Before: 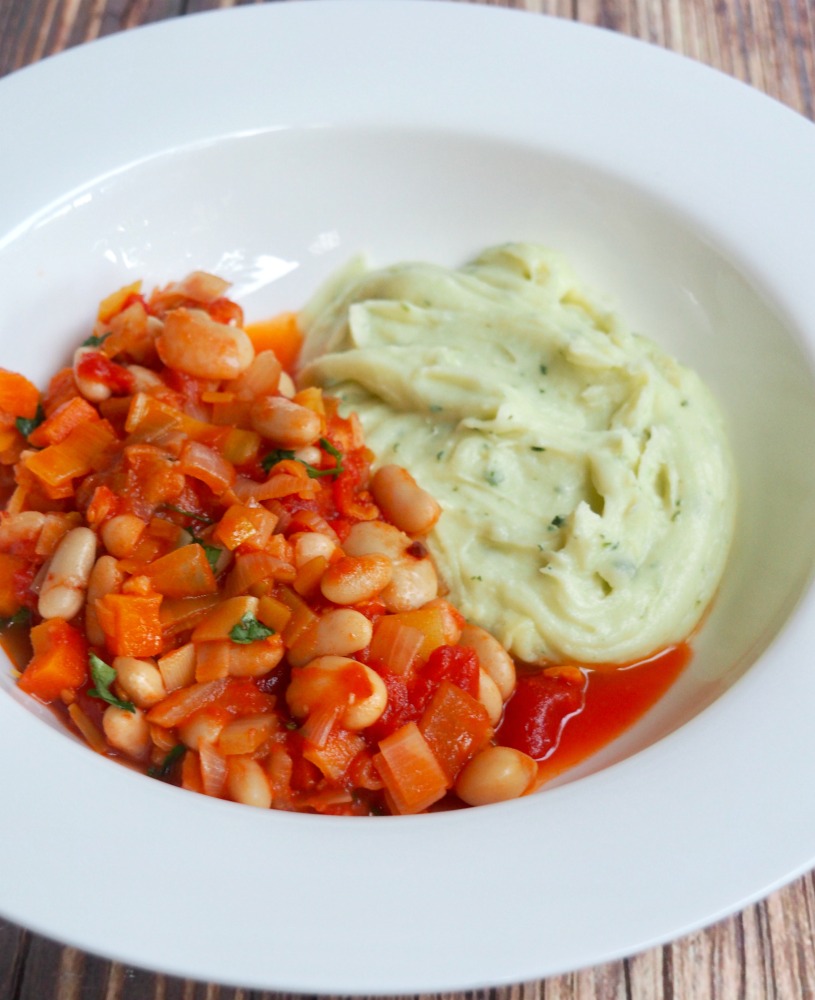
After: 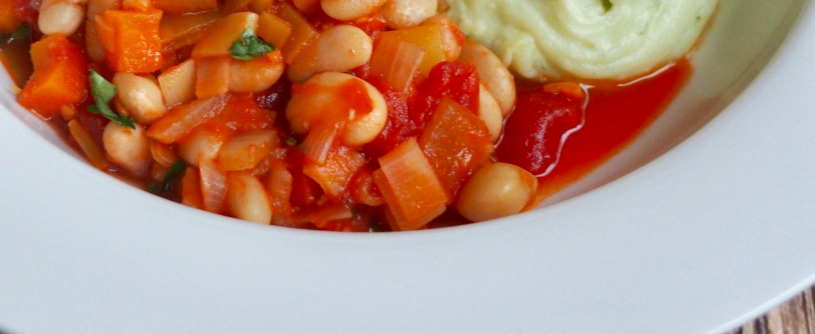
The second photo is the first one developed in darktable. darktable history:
shadows and highlights: low approximation 0.01, soften with gaussian
crop and rotate: top 58.5%, bottom 8.041%
